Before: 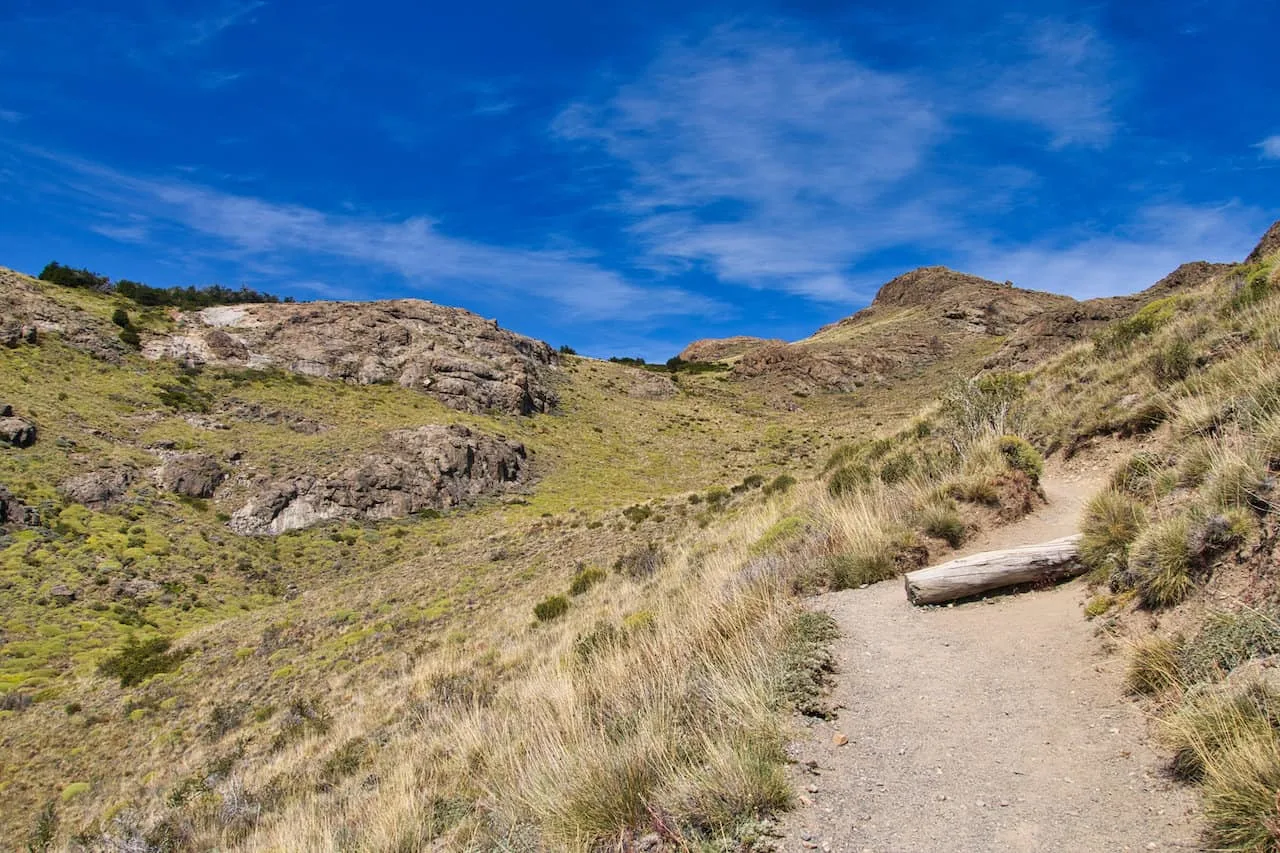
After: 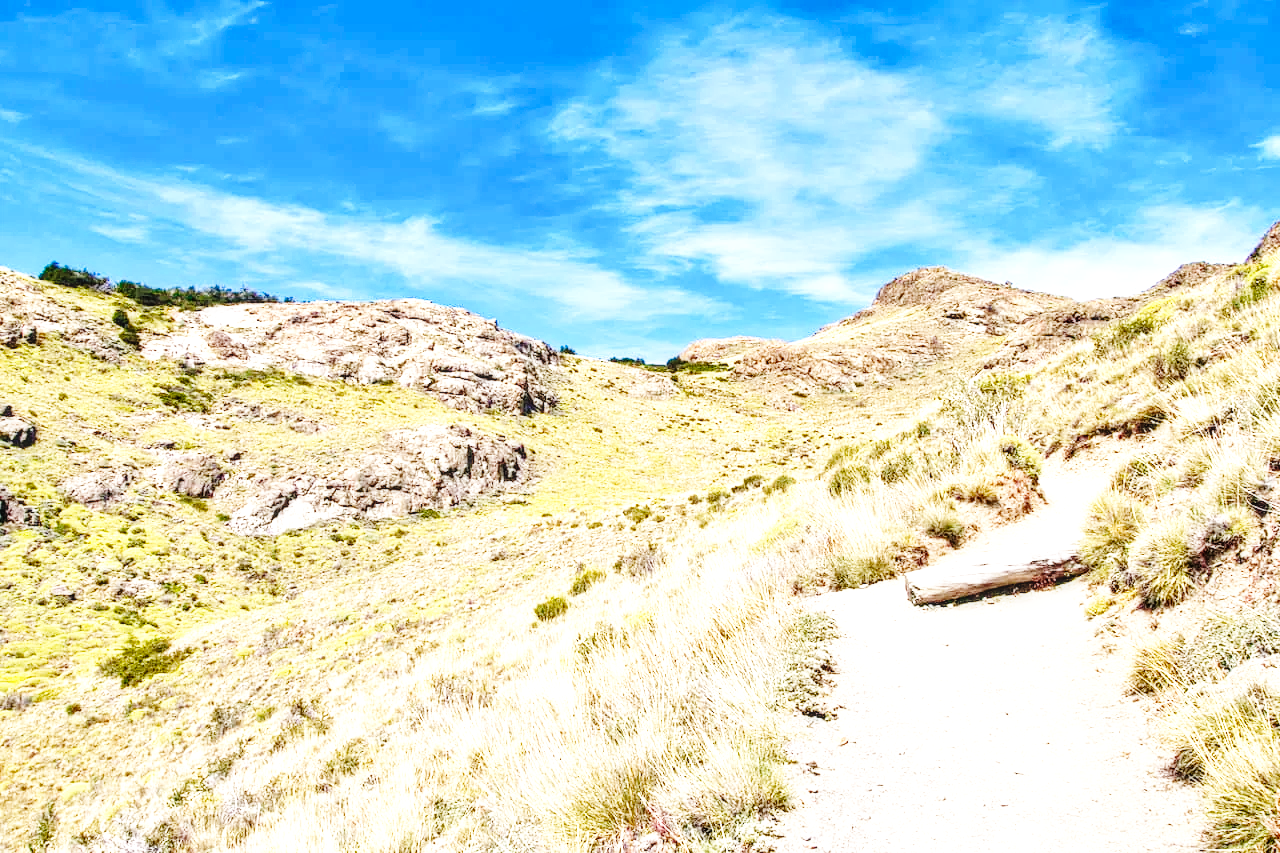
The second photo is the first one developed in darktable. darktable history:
exposure: black level correction 0, exposure 1 EV, compensate highlight preservation false
base curve: curves: ch0 [(0, 0) (0, 0) (0.002, 0.001) (0.008, 0.003) (0.019, 0.011) (0.037, 0.037) (0.064, 0.11) (0.102, 0.232) (0.152, 0.379) (0.216, 0.524) (0.296, 0.665) (0.394, 0.789) (0.512, 0.881) (0.651, 0.945) (0.813, 0.986) (1, 1)], preserve colors none
local contrast: highlights 25%, detail 130%
